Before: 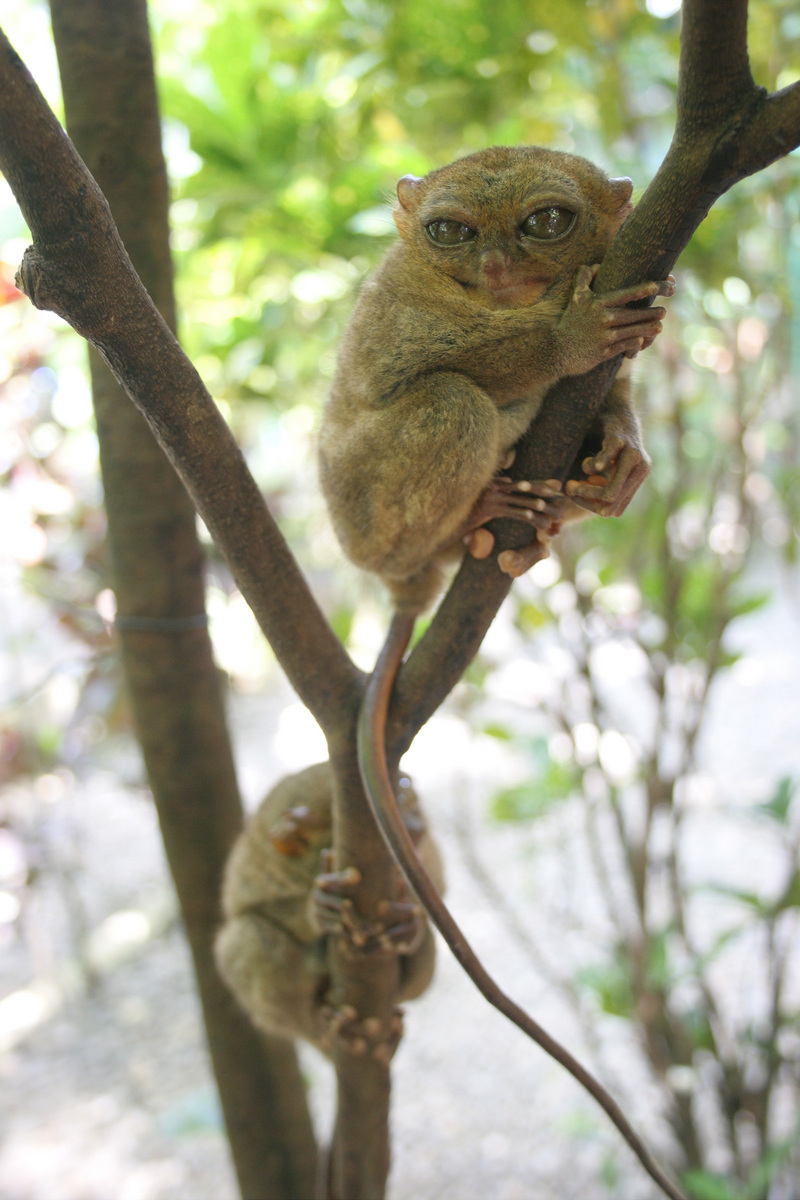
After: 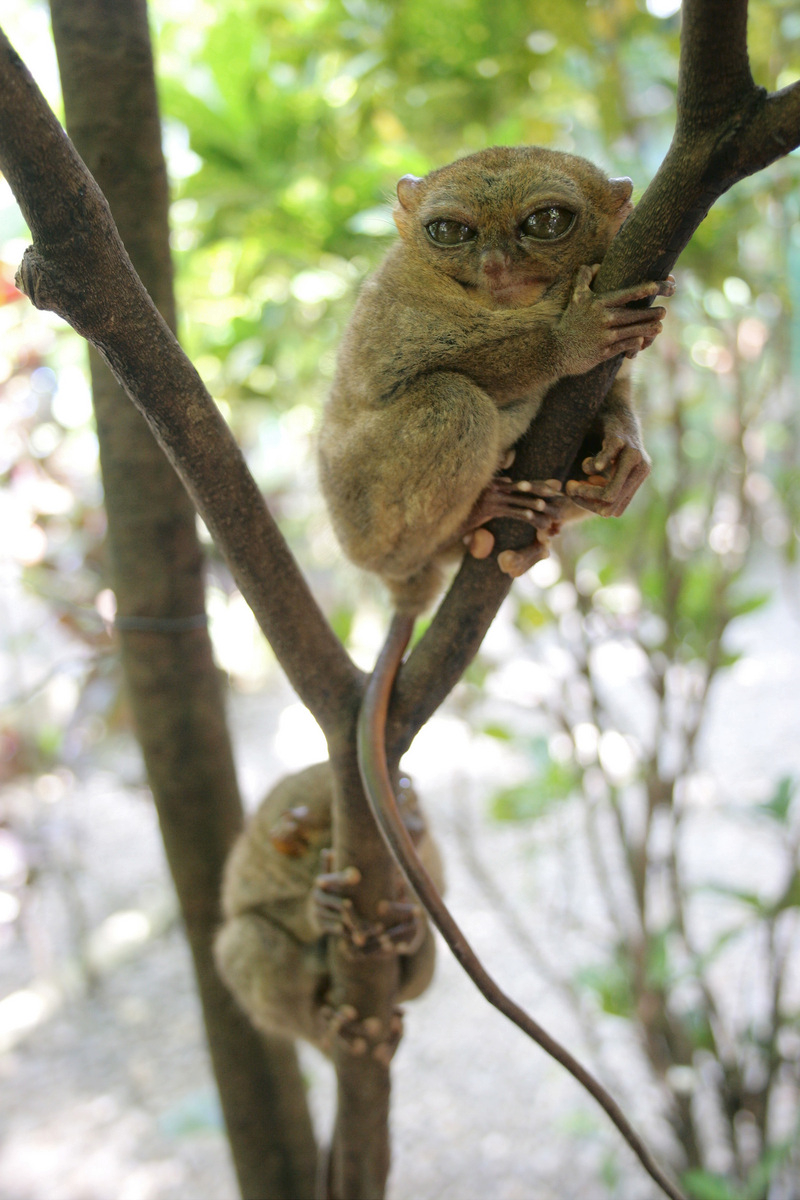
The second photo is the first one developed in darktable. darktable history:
tone curve: curves: ch0 [(0, 0) (0.003, 0.008) (0.011, 0.01) (0.025, 0.012) (0.044, 0.023) (0.069, 0.033) (0.1, 0.046) (0.136, 0.075) (0.177, 0.116) (0.224, 0.171) (0.277, 0.235) (0.335, 0.312) (0.399, 0.397) (0.468, 0.466) (0.543, 0.54) (0.623, 0.62) (0.709, 0.701) (0.801, 0.782) (0.898, 0.877) (1, 1)], color space Lab, independent channels, preserve colors none
